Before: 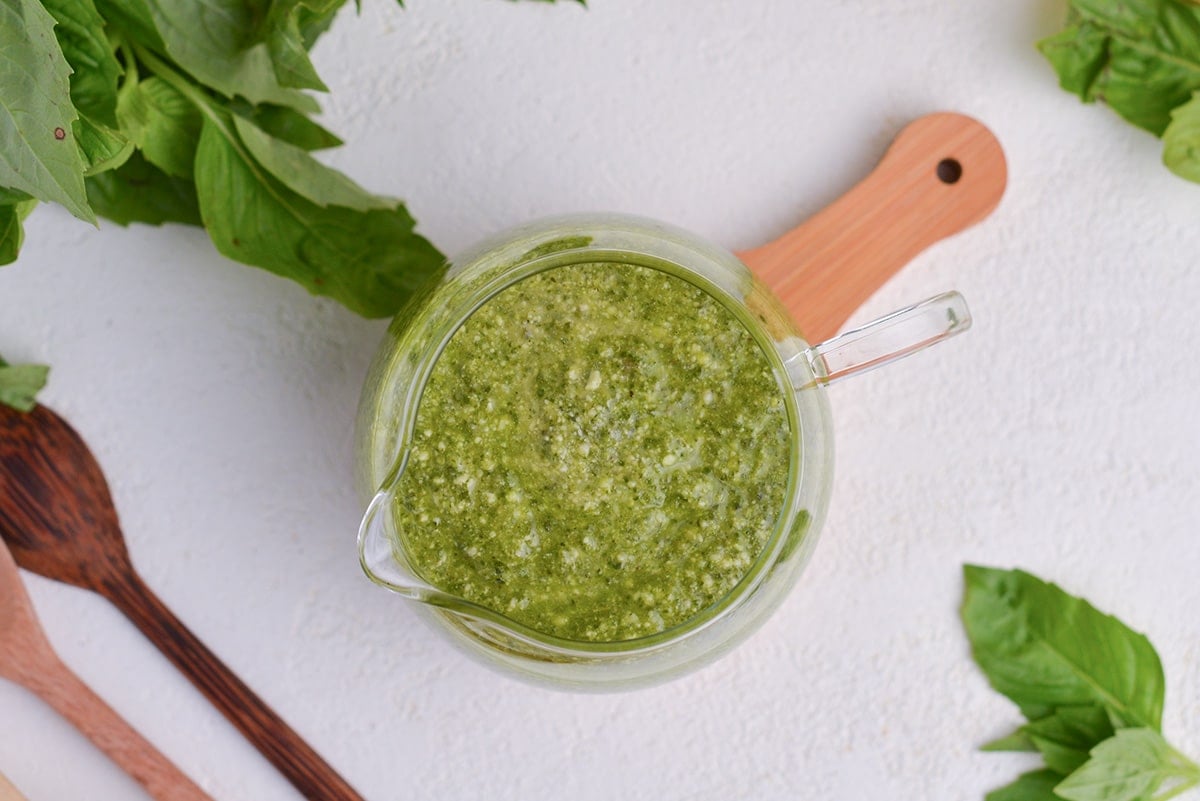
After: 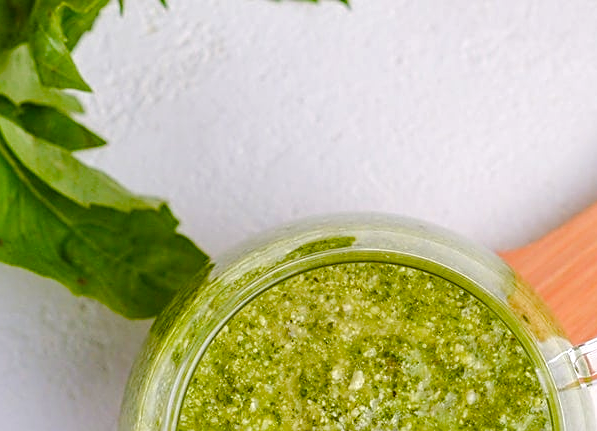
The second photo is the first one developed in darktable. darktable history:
exposure: exposure 0.202 EV, compensate exposure bias true, compensate highlight preservation false
color balance rgb: power › hue 73.55°, linear chroma grading › shadows 19.178%, linear chroma grading › highlights 2.322%, linear chroma grading › mid-tones 10.132%, perceptual saturation grading › global saturation 20%, perceptual saturation grading › highlights -25.825%, perceptual saturation grading › shadows 49.413%, perceptual brilliance grading › mid-tones 9.784%, perceptual brilliance grading › shadows 14.254%
sharpen: on, module defaults
crop: left 19.77%, right 30.432%, bottom 46.073%
local contrast: on, module defaults
